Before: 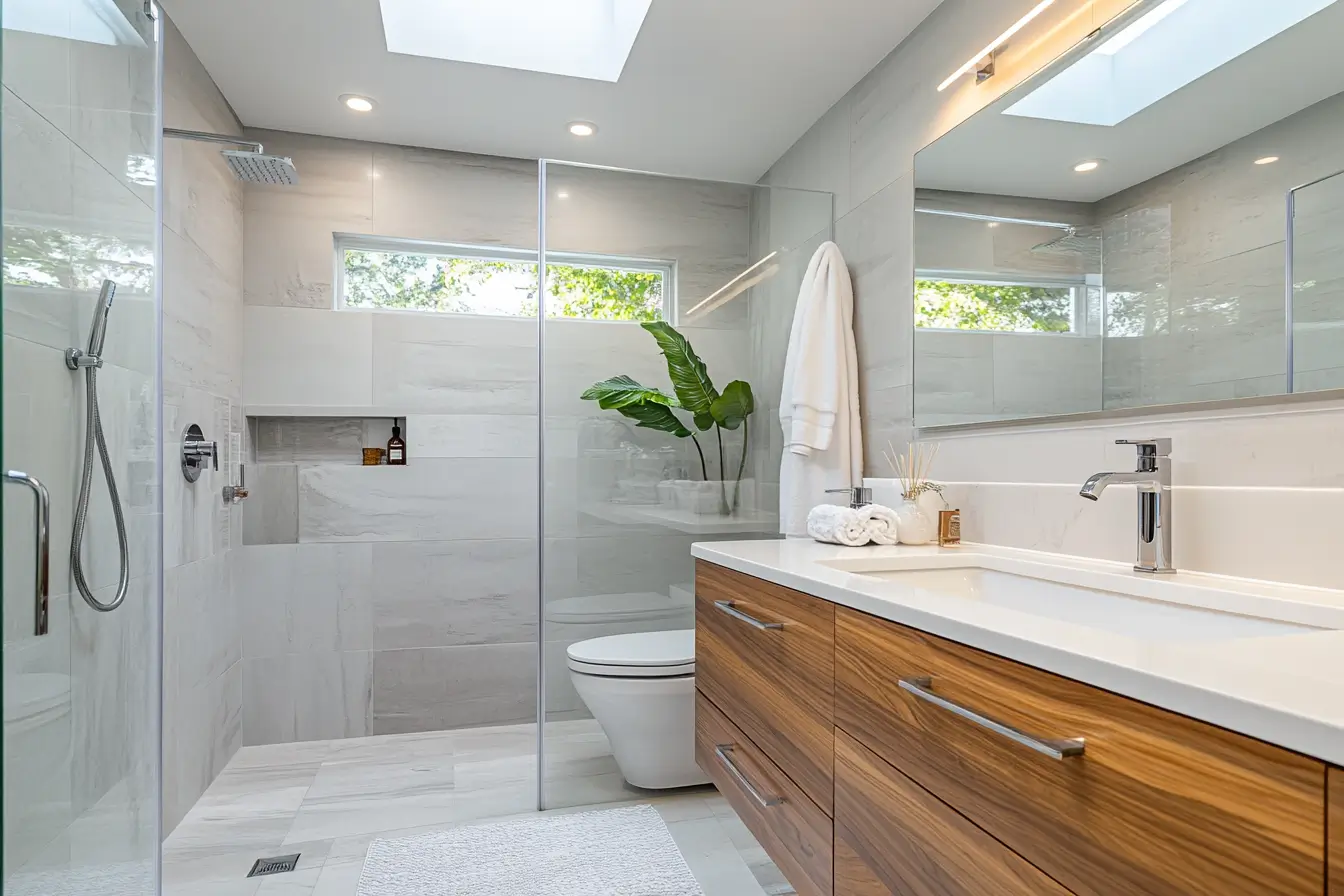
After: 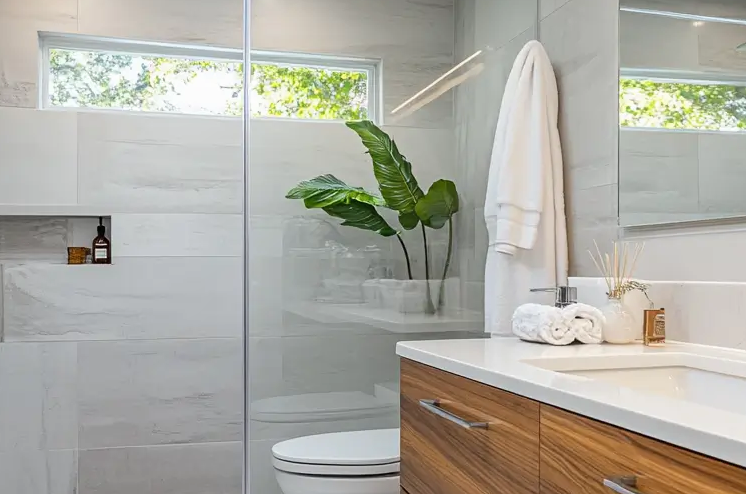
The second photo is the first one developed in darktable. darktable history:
crop and rotate: left 22.006%, top 22.485%, right 22.418%, bottom 22.313%
local contrast: mode bilateral grid, contrast 99, coarseness 99, detail 95%, midtone range 0.2
